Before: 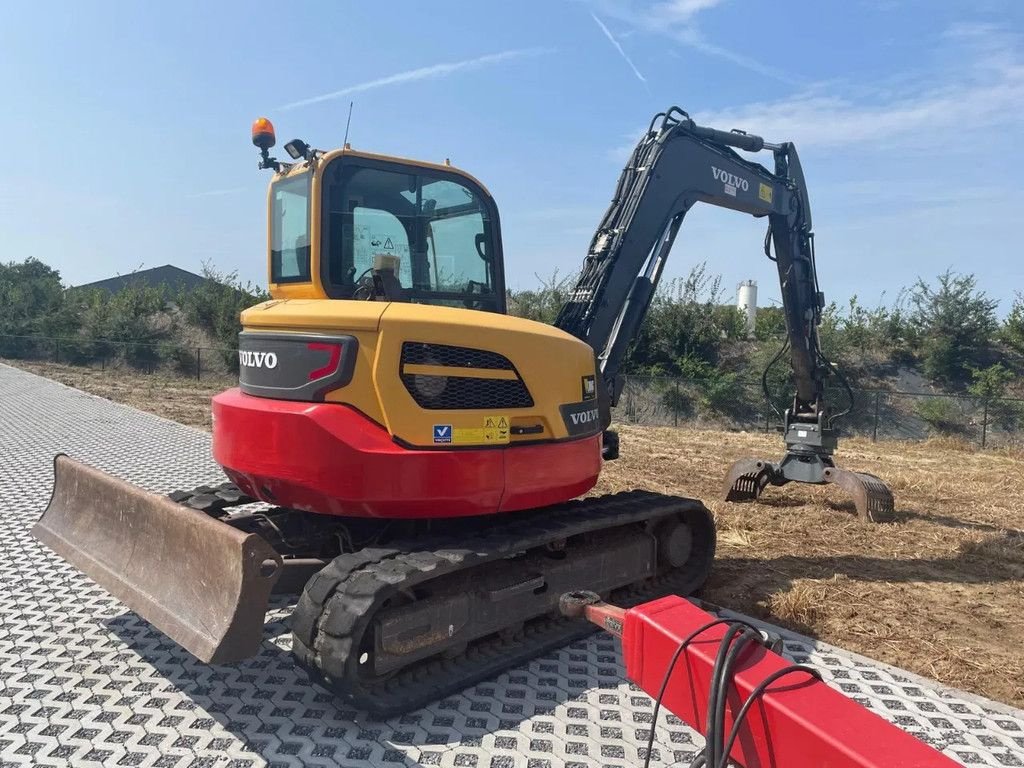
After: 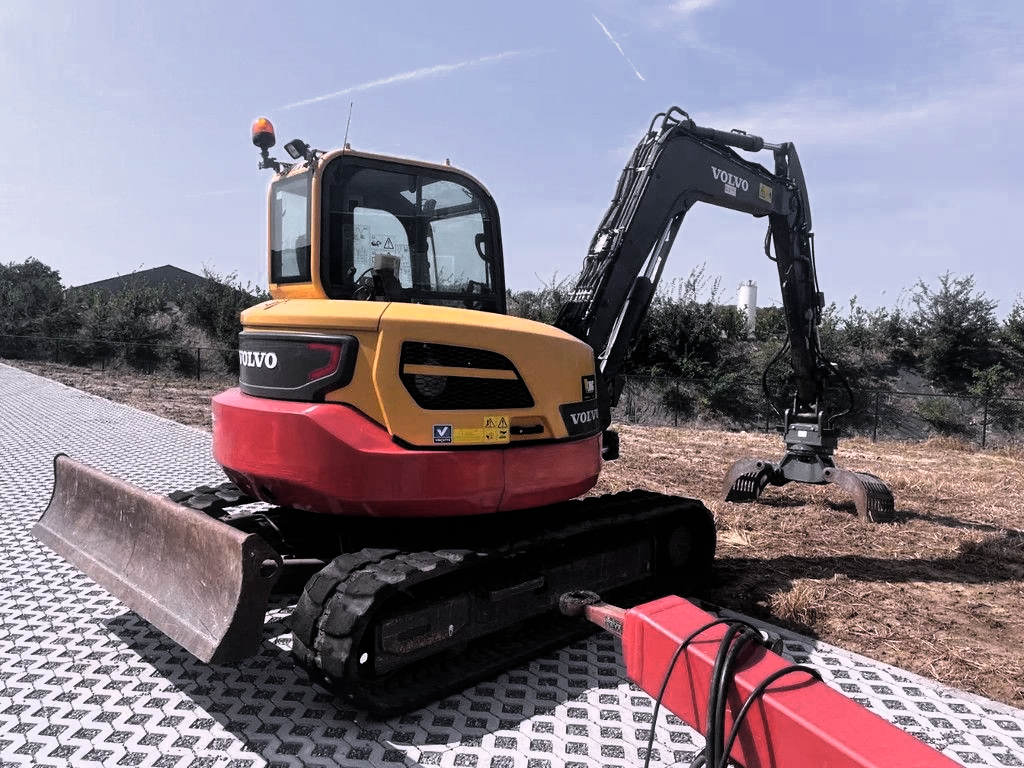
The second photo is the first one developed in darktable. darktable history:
white balance: red 1.066, blue 1.119
filmic rgb: black relative exposure -8.2 EV, white relative exposure 2.2 EV, threshold 3 EV, hardness 7.11, latitude 85.74%, contrast 1.696, highlights saturation mix -4%, shadows ↔ highlights balance -2.69%, color science v5 (2021), contrast in shadows safe, contrast in highlights safe, enable highlight reconstruction true
color zones: curves: ch1 [(0.25, 0.61) (0.75, 0.248)]
haze removal: strength -0.1, adaptive false
exposure: exposure -0.462 EV, compensate highlight preservation false
